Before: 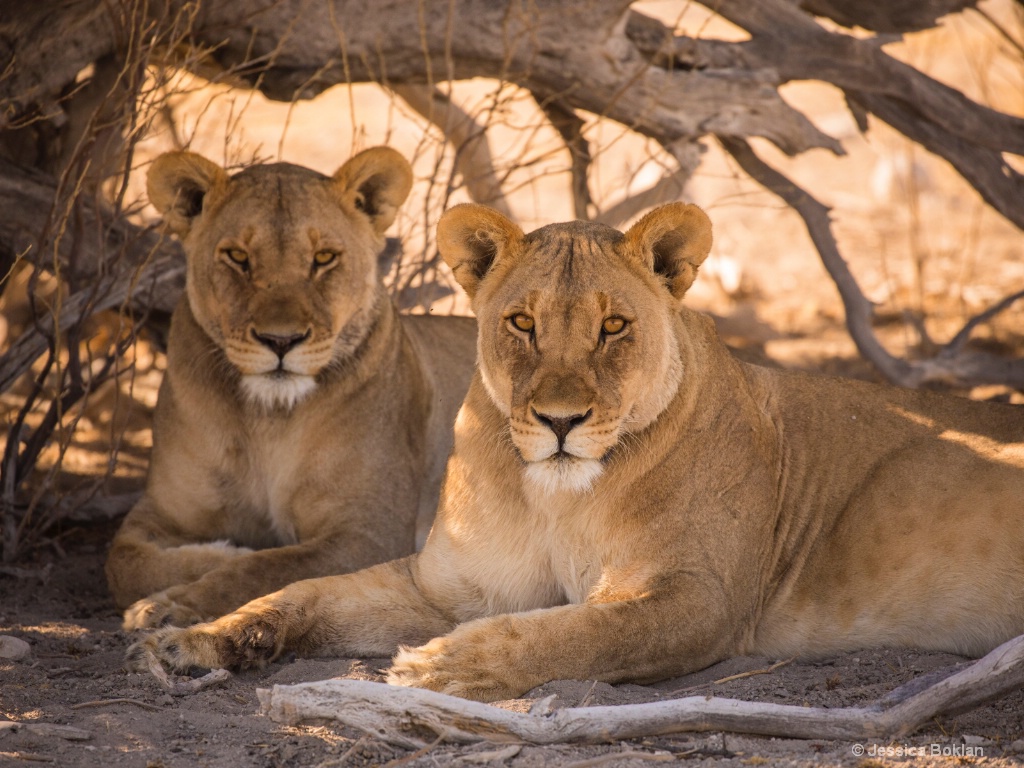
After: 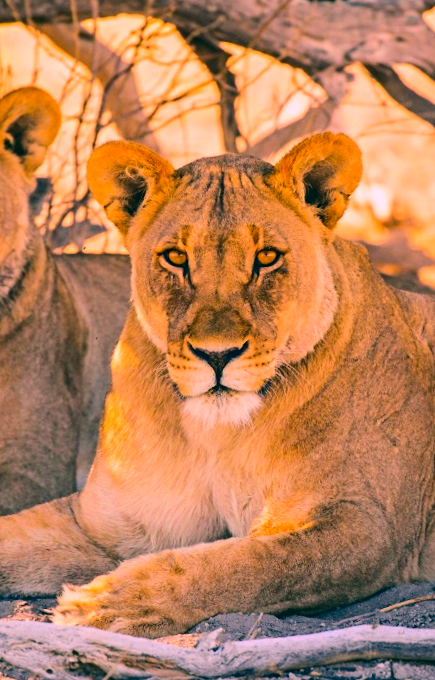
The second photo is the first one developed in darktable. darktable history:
color correction: highlights a* 17.03, highlights b* 0.205, shadows a* -15.38, shadows b* -14.56, saturation 1.5
contrast equalizer: y [[0.5, 0.501, 0.525, 0.597, 0.58, 0.514], [0.5 ×6], [0.5 ×6], [0 ×6], [0 ×6]]
crop: left 33.452%, top 6.025%, right 23.155%
rotate and perspective: rotation -2°, crop left 0.022, crop right 0.978, crop top 0.049, crop bottom 0.951
tone curve: curves: ch0 [(0, 0.01) (0.097, 0.07) (0.204, 0.173) (0.447, 0.517) (0.539, 0.624) (0.733, 0.791) (0.879, 0.898) (1, 0.98)]; ch1 [(0, 0) (0.393, 0.415) (0.447, 0.448) (0.485, 0.494) (0.523, 0.509) (0.545, 0.544) (0.574, 0.578) (0.648, 0.674) (1, 1)]; ch2 [(0, 0) (0.369, 0.388) (0.449, 0.431) (0.499, 0.5) (0.521, 0.517) (0.53, 0.54) (0.564, 0.569) (0.674, 0.735) (1, 1)], color space Lab, independent channels, preserve colors none
